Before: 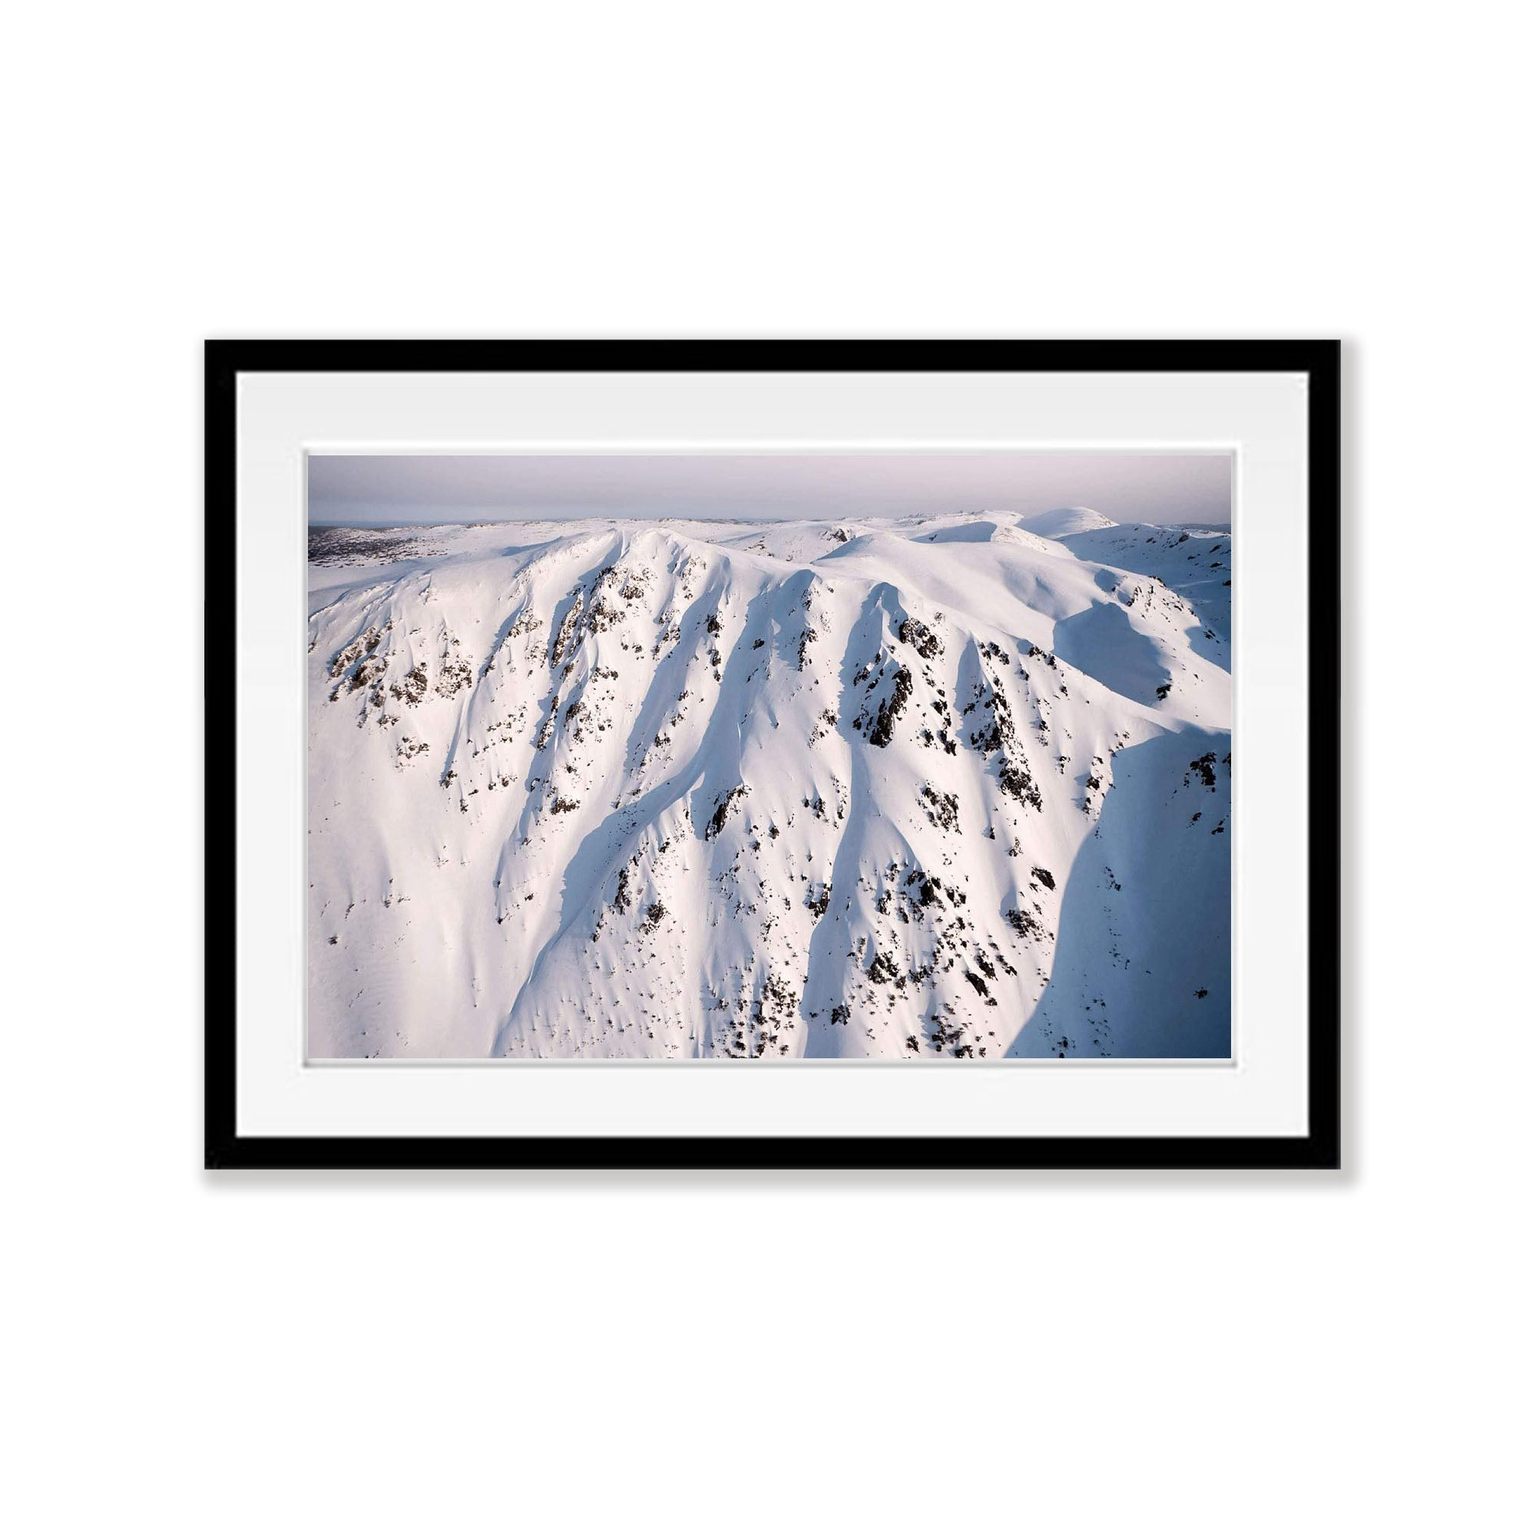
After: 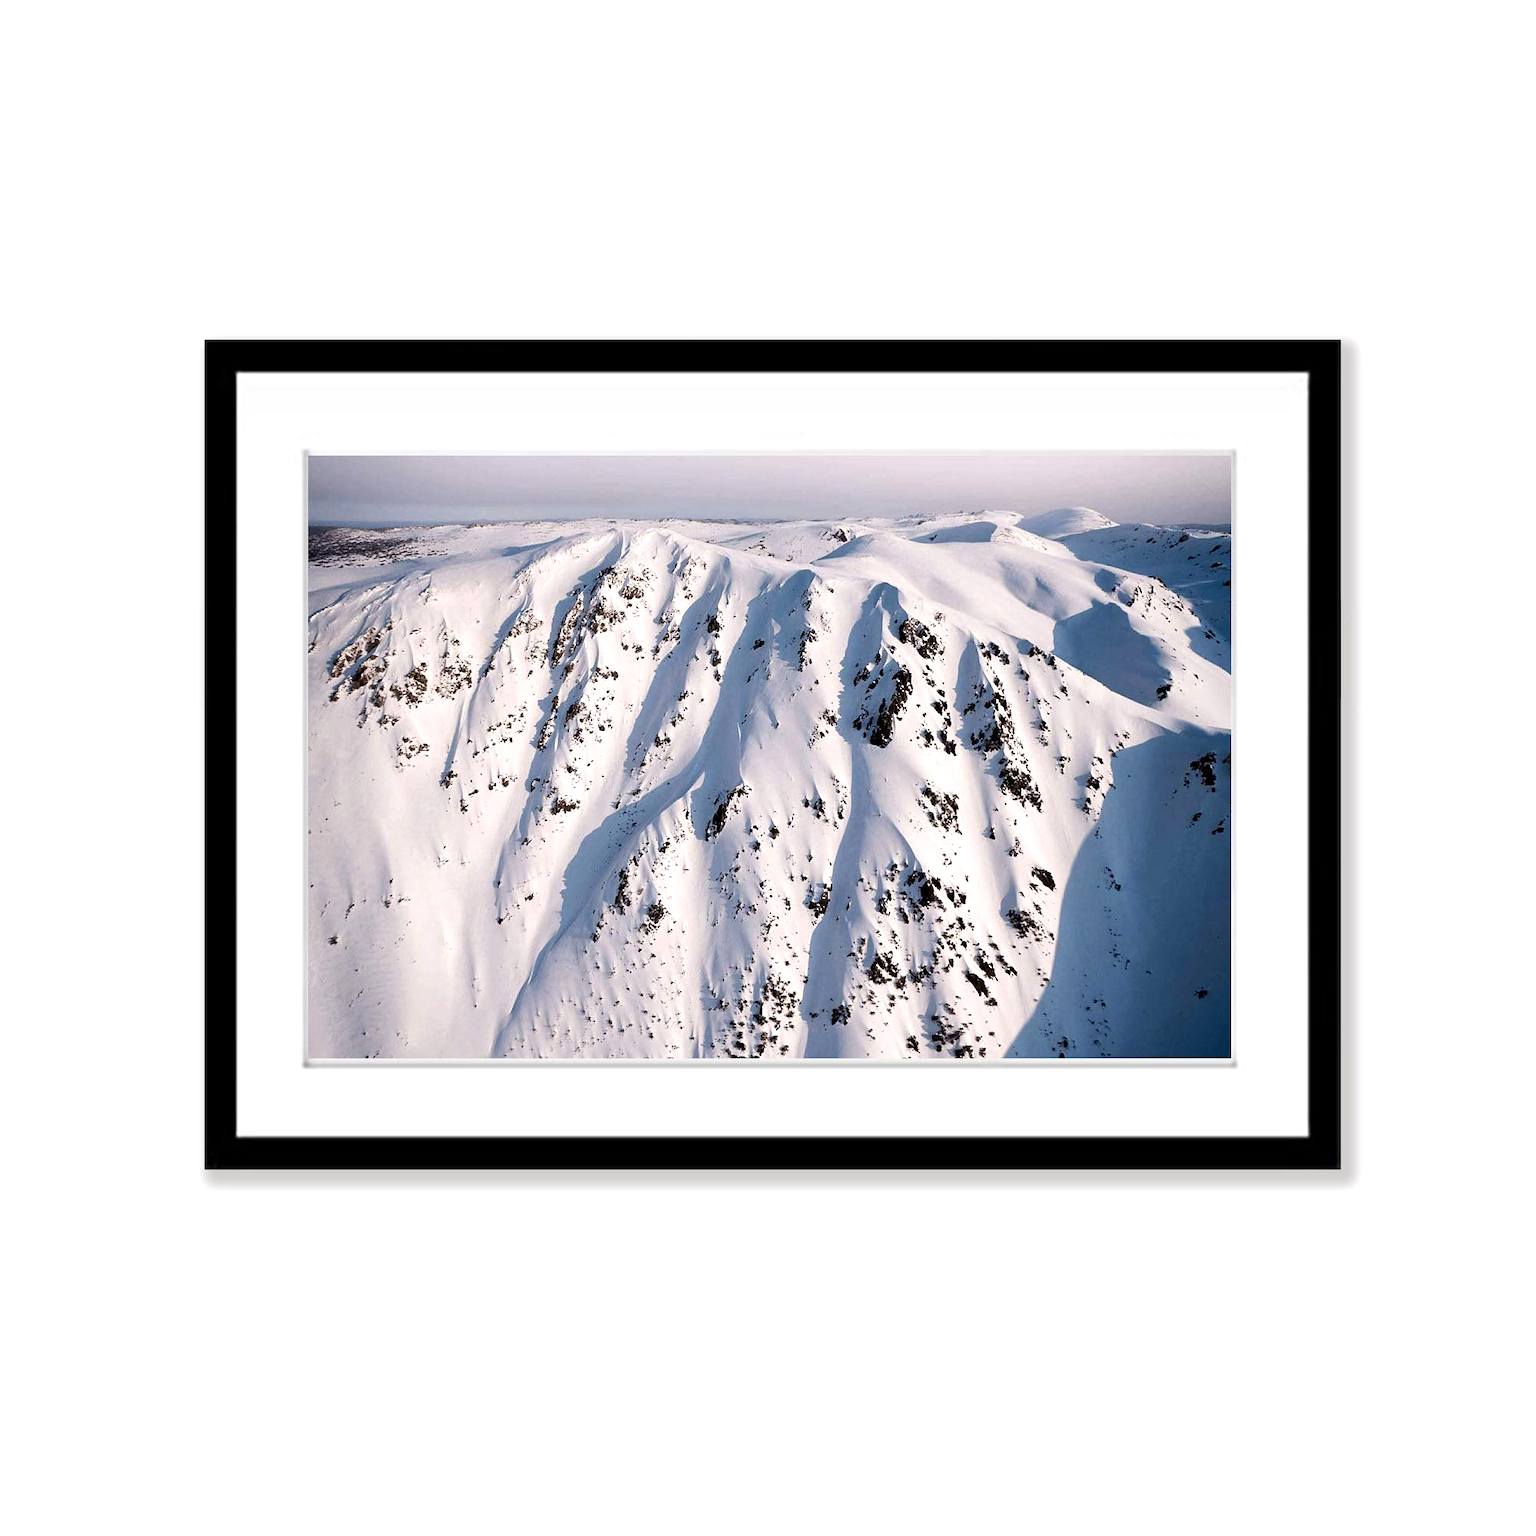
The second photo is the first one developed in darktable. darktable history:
exposure: exposure 0.212 EV, compensate highlight preservation false
contrast brightness saturation: contrast 0.069, brightness -0.126, saturation 0.065
sharpen: radius 2.886, amount 0.884, threshold 47.515
